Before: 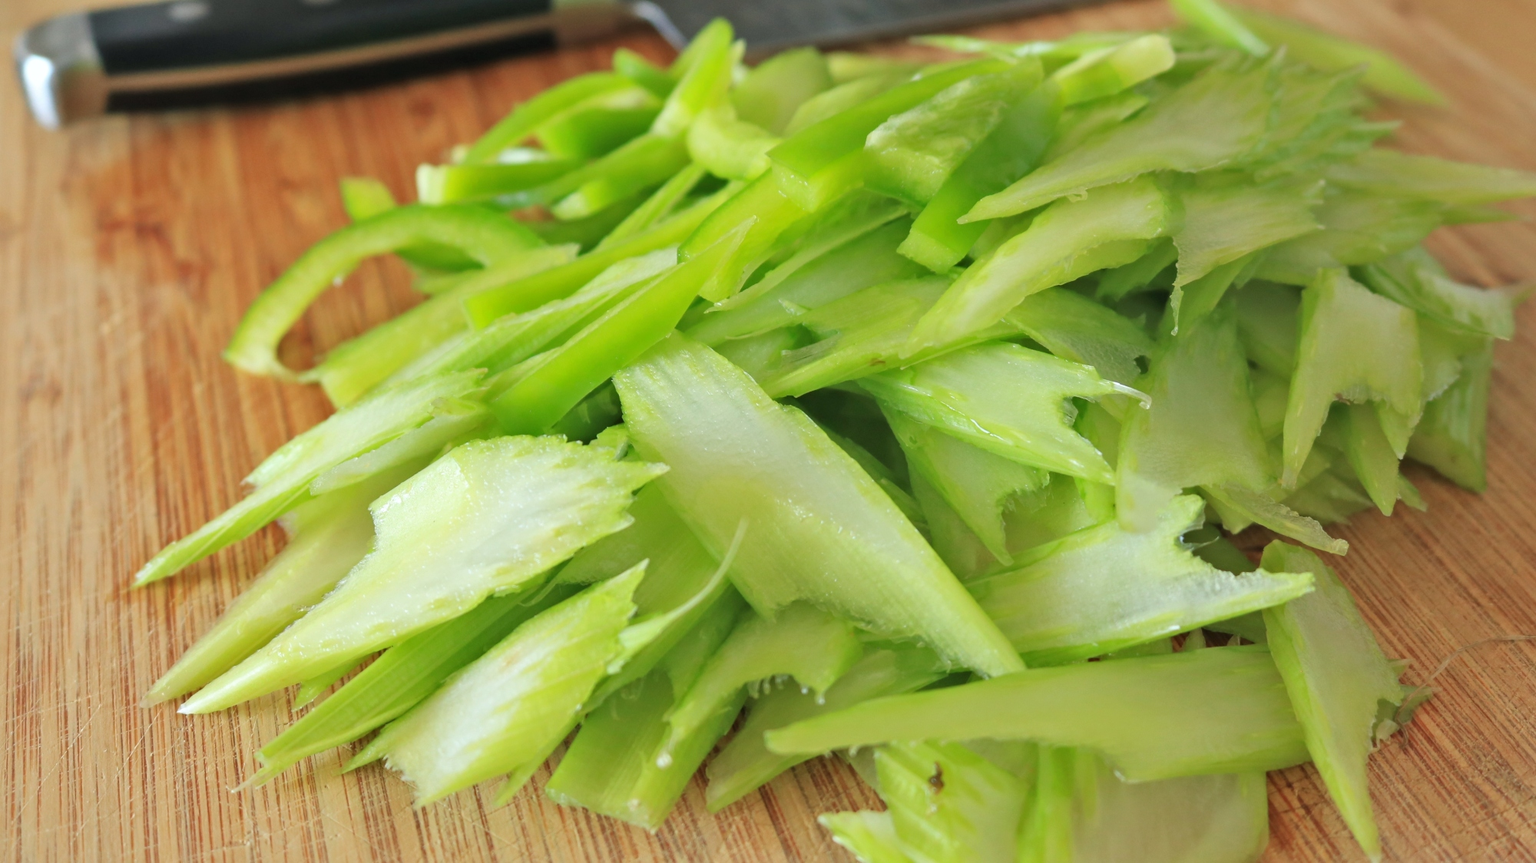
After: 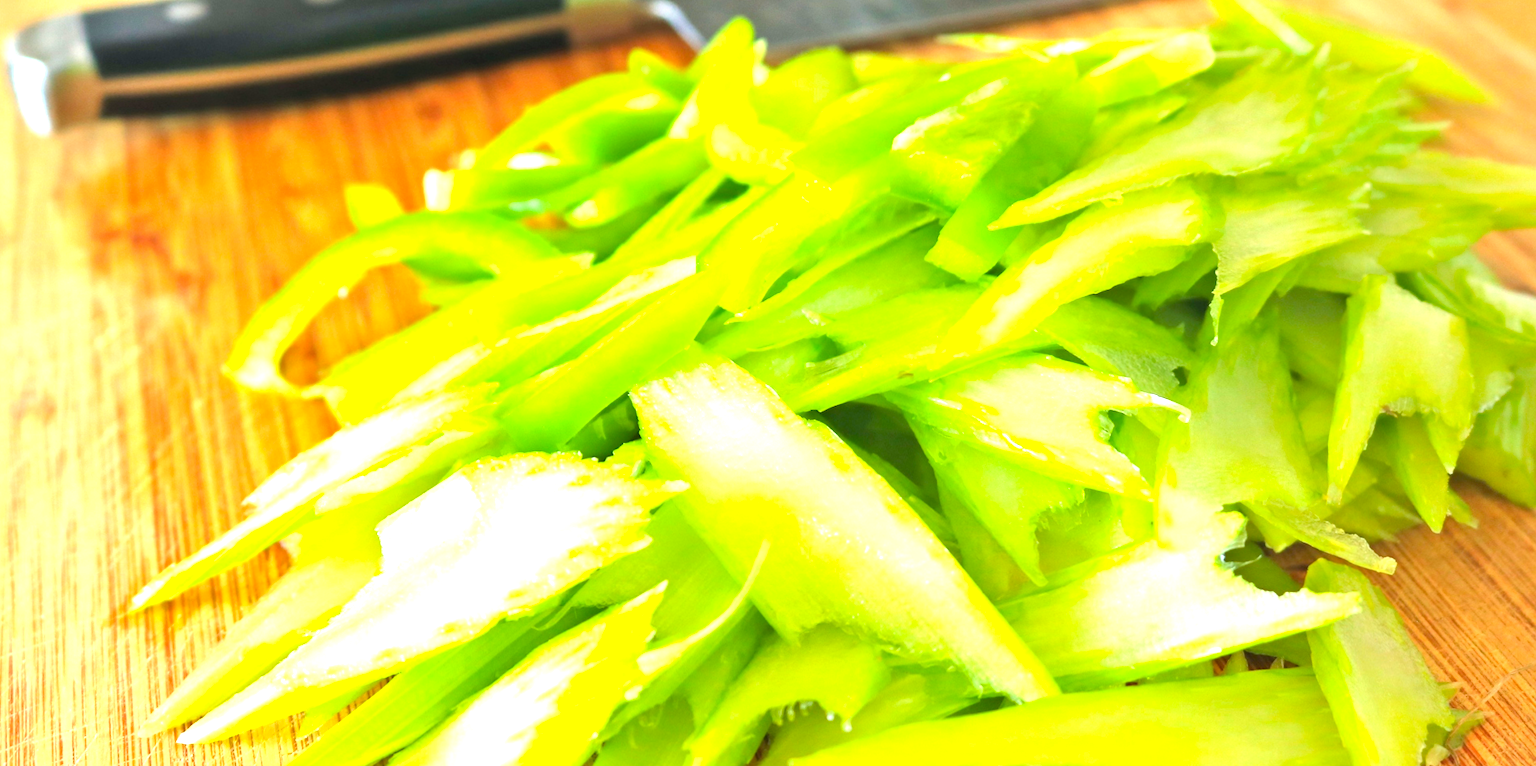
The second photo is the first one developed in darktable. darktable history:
crop and rotate: angle 0.2°, left 0.275%, right 3.127%, bottom 14.18%
exposure: black level correction 0, exposure 1.45 EV, compensate exposure bias true, compensate highlight preservation false
color balance rgb: perceptual saturation grading › global saturation 25%, global vibrance 20%
